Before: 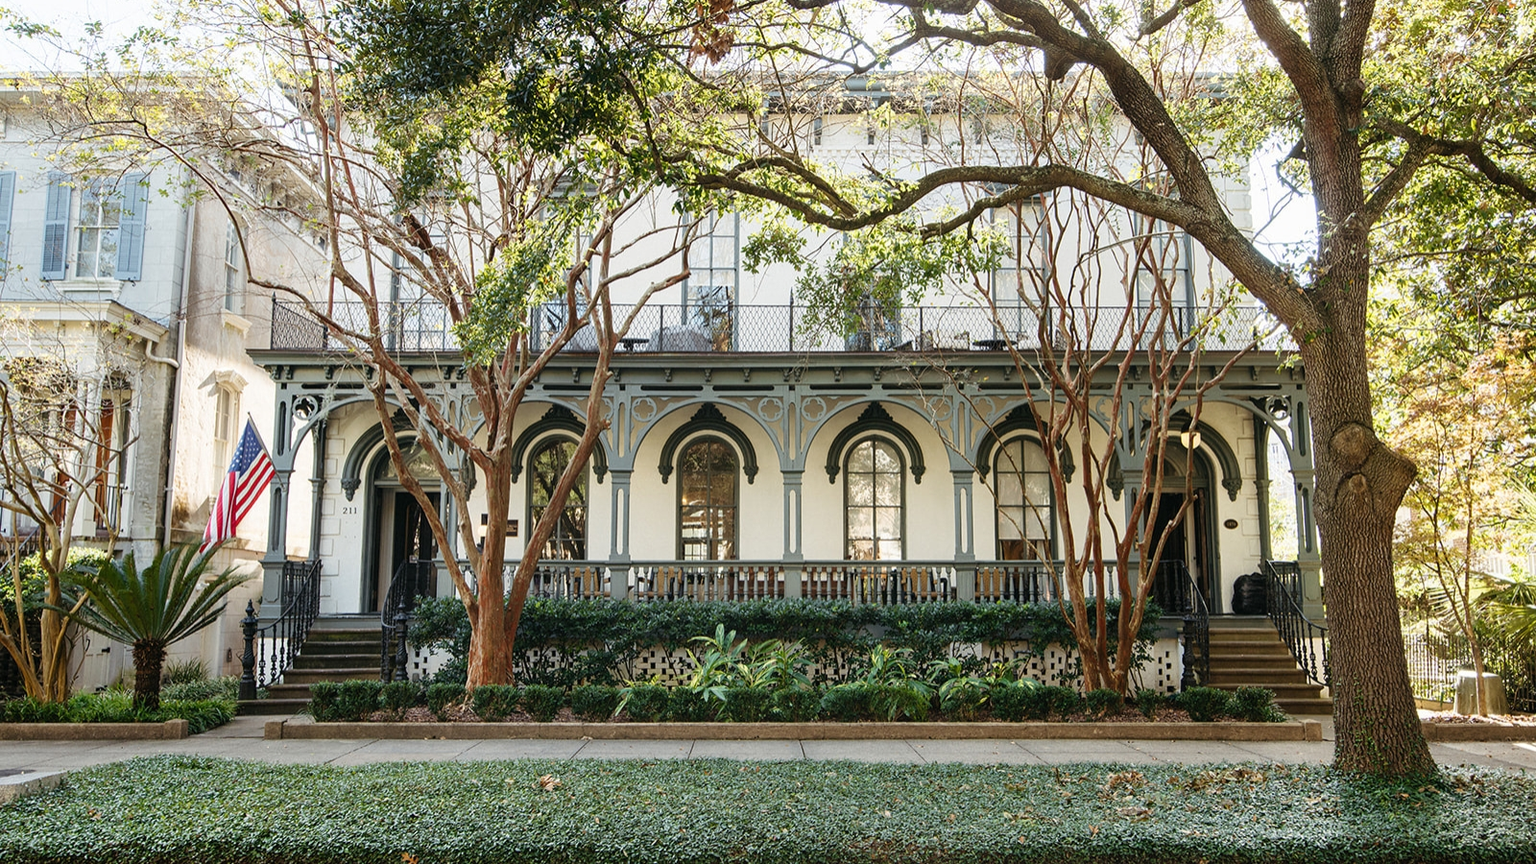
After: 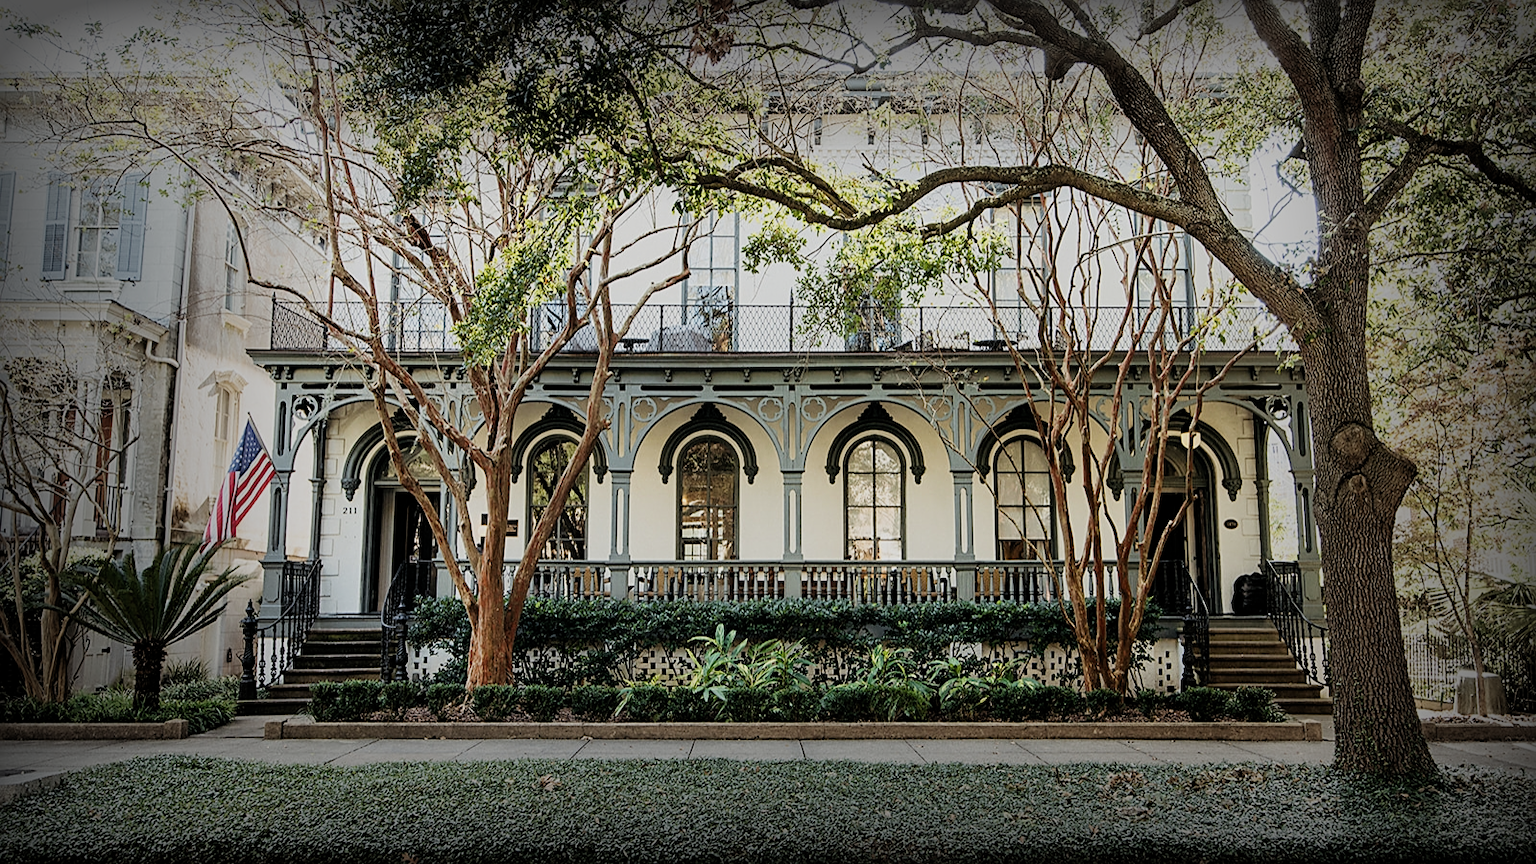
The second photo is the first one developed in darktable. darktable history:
vignetting: fall-off start 52.7%, brightness -0.877, automatic ratio true, width/height ratio 1.314, shape 0.222
filmic rgb: middle gray luminance 29.09%, black relative exposure -10.27 EV, white relative exposure 5.5 EV, target black luminance 0%, hardness 3.96, latitude 2.72%, contrast 1.131, highlights saturation mix 4.46%, shadows ↔ highlights balance 14.42%
sharpen: on, module defaults
